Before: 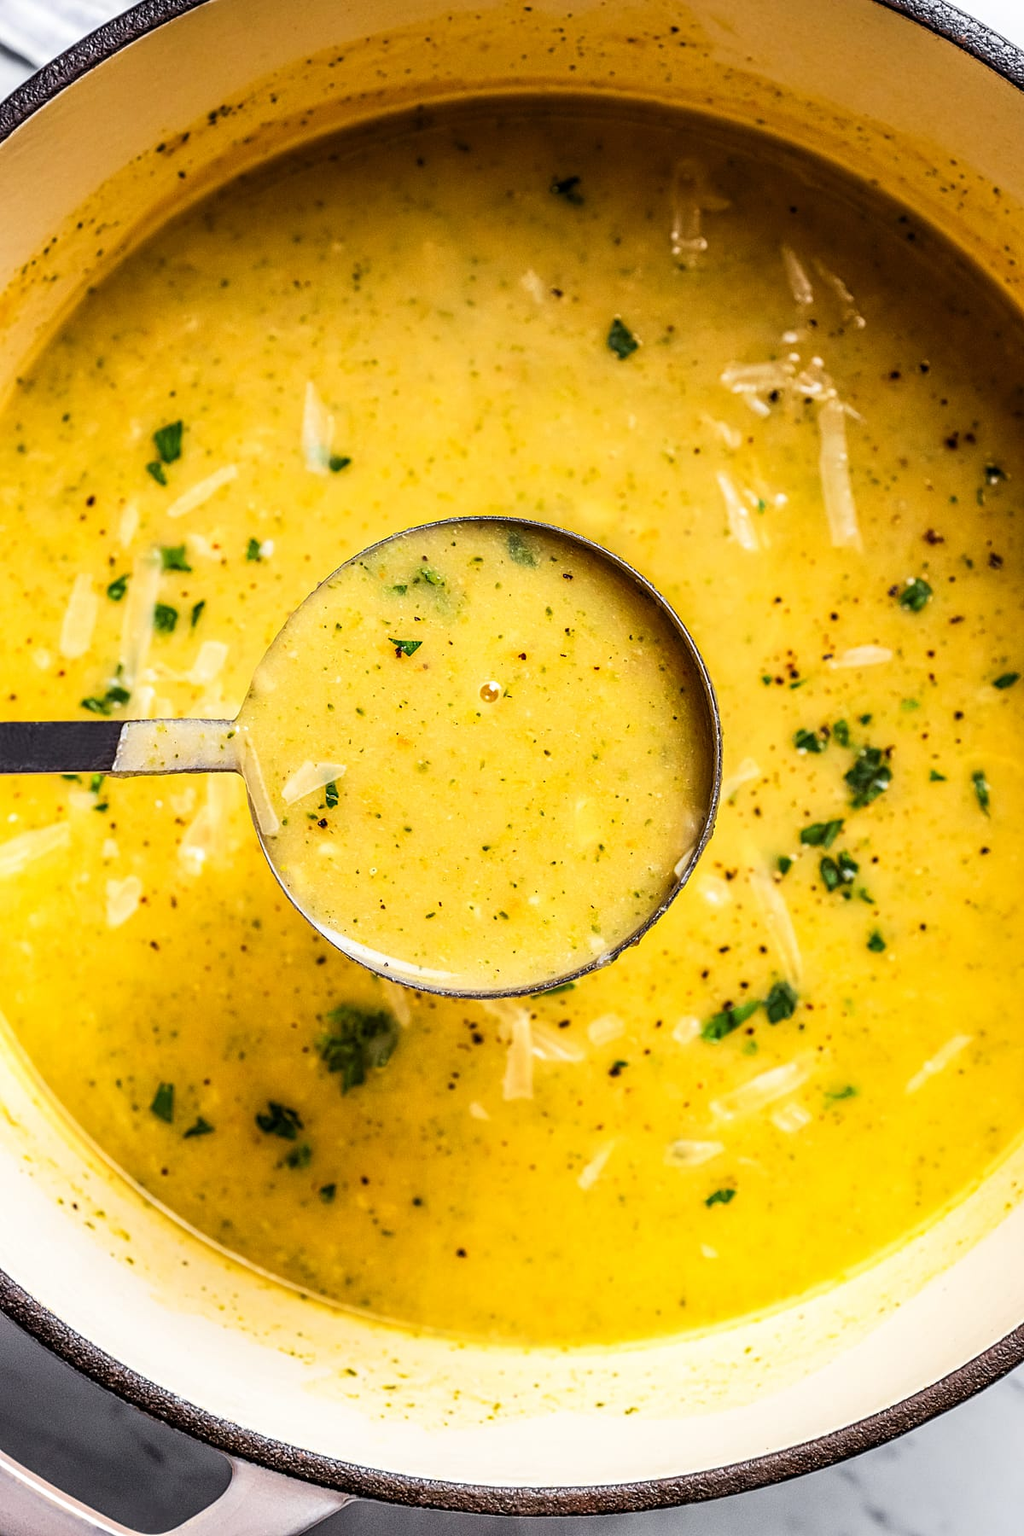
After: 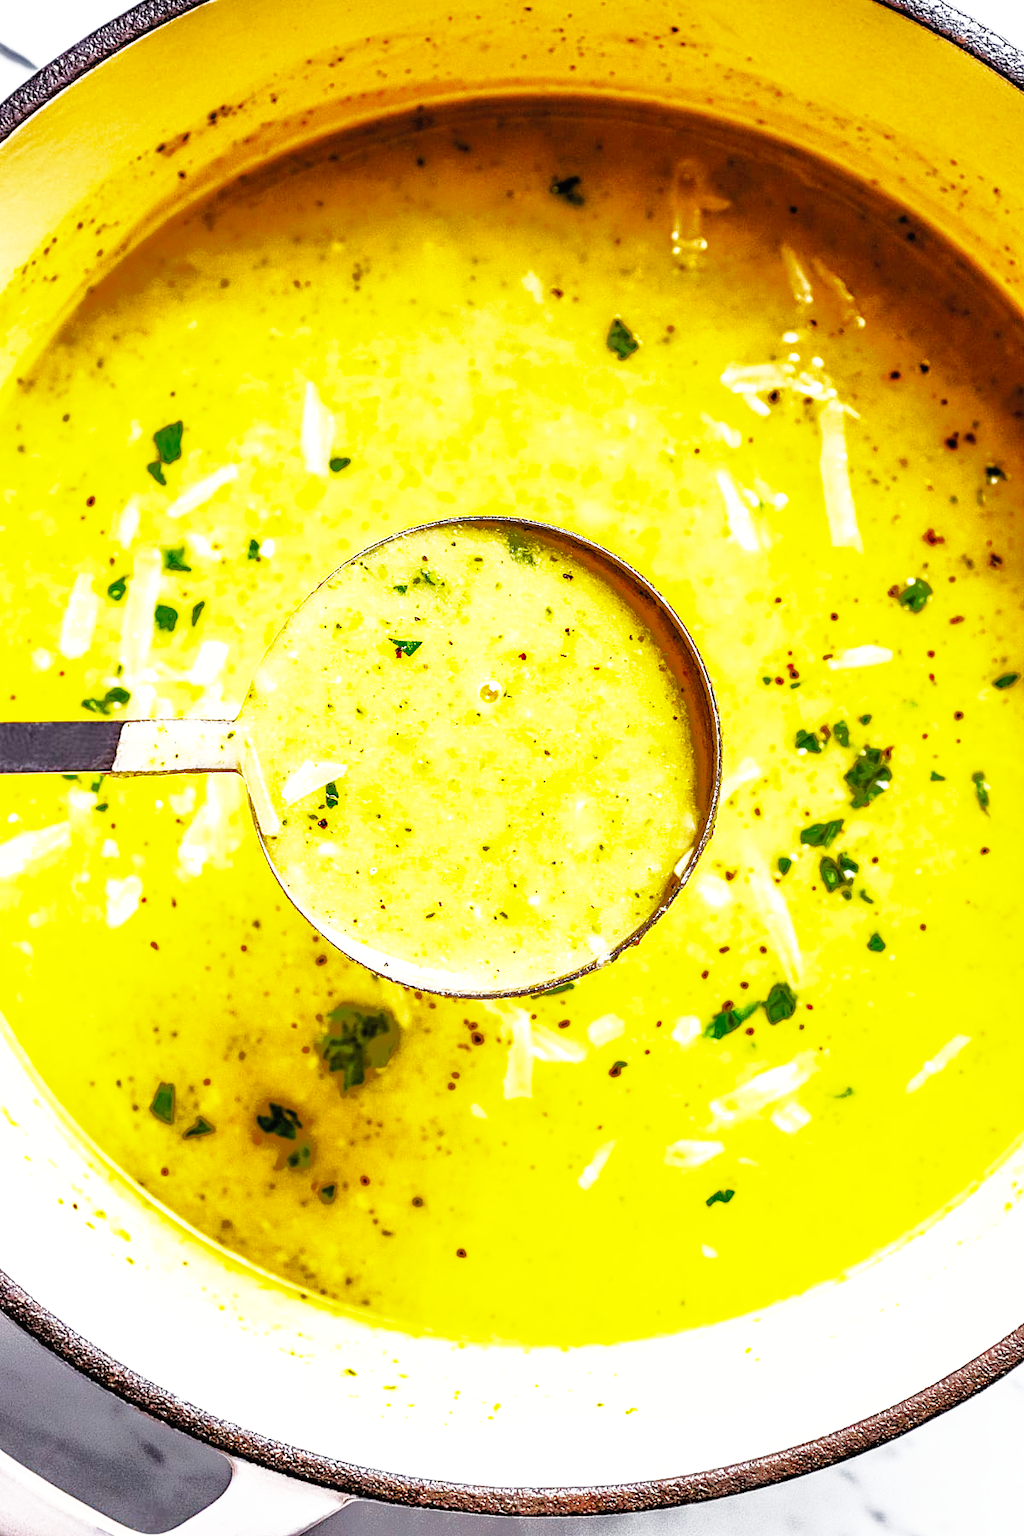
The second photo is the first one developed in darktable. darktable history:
shadows and highlights: shadows 39.65, highlights -60.02
base curve: curves: ch0 [(0, 0) (0.007, 0.004) (0.027, 0.03) (0.046, 0.07) (0.207, 0.54) (0.442, 0.872) (0.673, 0.972) (1, 1)], preserve colors none
exposure: black level correction 0, exposure 0.499 EV, compensate highlight preservation false
